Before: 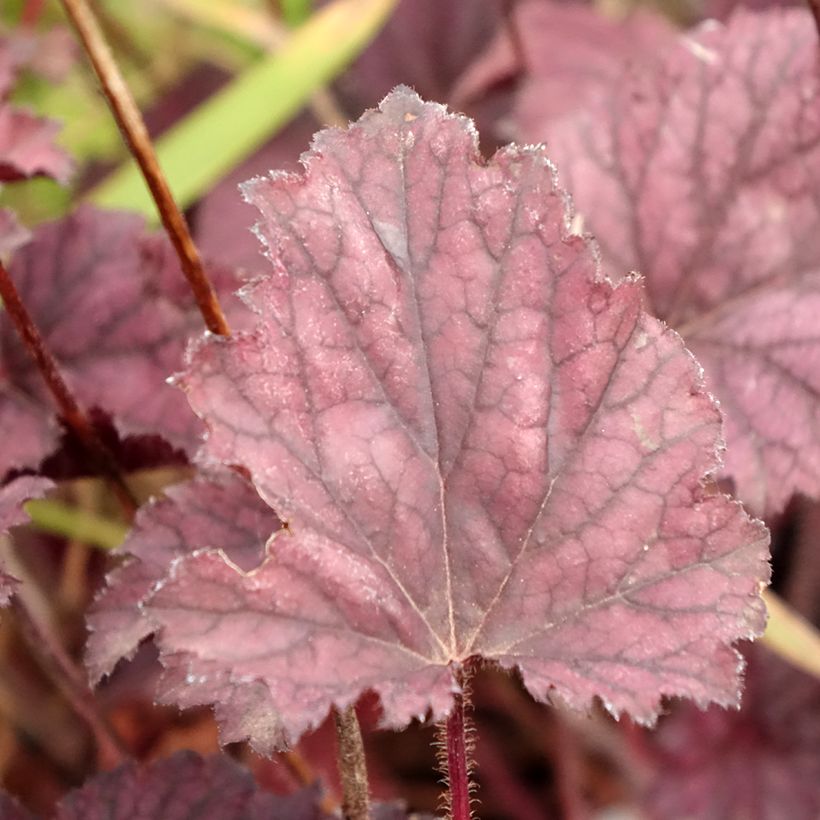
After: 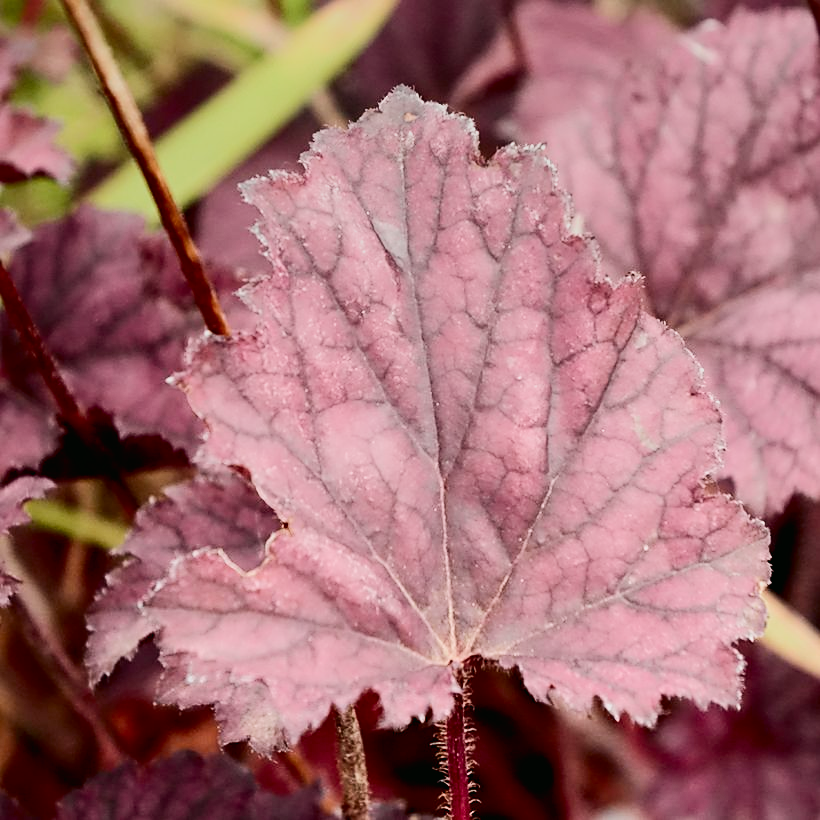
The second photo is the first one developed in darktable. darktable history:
graduated density: on, module defaults
tone curve: curves: ch0 [(0, 0.01) (0.037, 0.032) (0.131, 0.108) (0.275, 0.256) (0.483, 0.512) (0.61, 0.665) (0.696, 0.742) (0.792, 0.819) (0.911, 0.925) (0.997, 0.995)]; ch1 [(0, 0) (0.301, 0.3) (0.423, 0.421) (0.492, 0.488) (0.507, 0.503) (0.53, 0.532) (0.573, 0.586) (0.683, 0.702) (0.746, 0.77) (1, 1)]; ch2 [(0, 0) (0.246, 0.233) (0.36, 0.352) (0.415, 0.415) (0.485, 0.487) (0.502, 0.504) (0.525, 0.518) (0.539, 0.539) (0.587, 0.594) (0.636, 0.652) (0.711, 0.729) (0.845, 0.855) (0.998, 0.977)], color space Lab, independent channels, preserve colors none
exposure: black level correction 0.007, exposure 0.093 EV, compensate highlight preservation false
contrast brightness saturation: contrast 0.22
filmic rgb: black relative exposure -7.65 EV, white relative exposure 4.56 EV, hardness 3.61
sharpen: radius 1.864, amount 0.398, threshold 1.271
